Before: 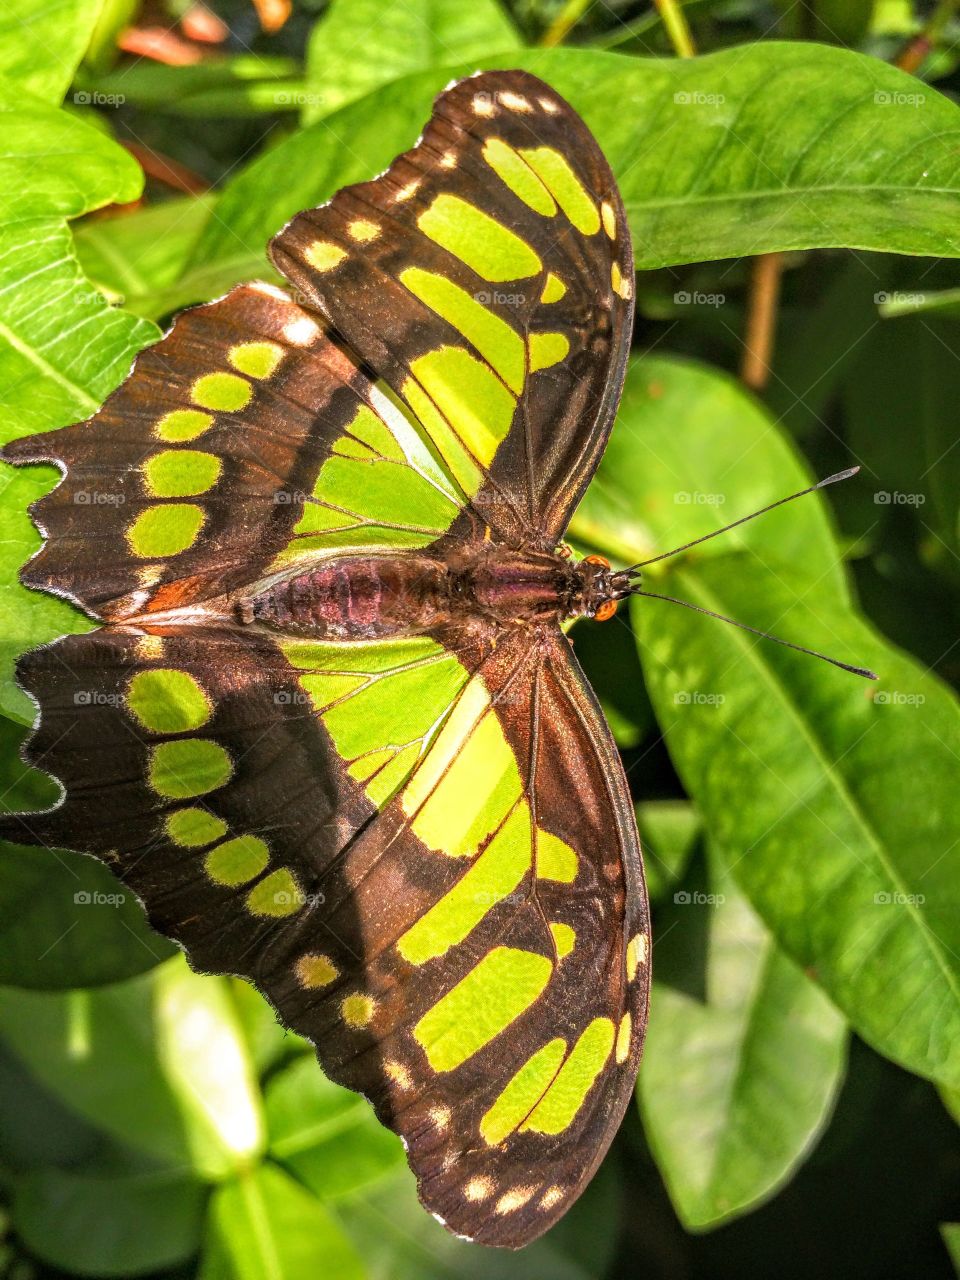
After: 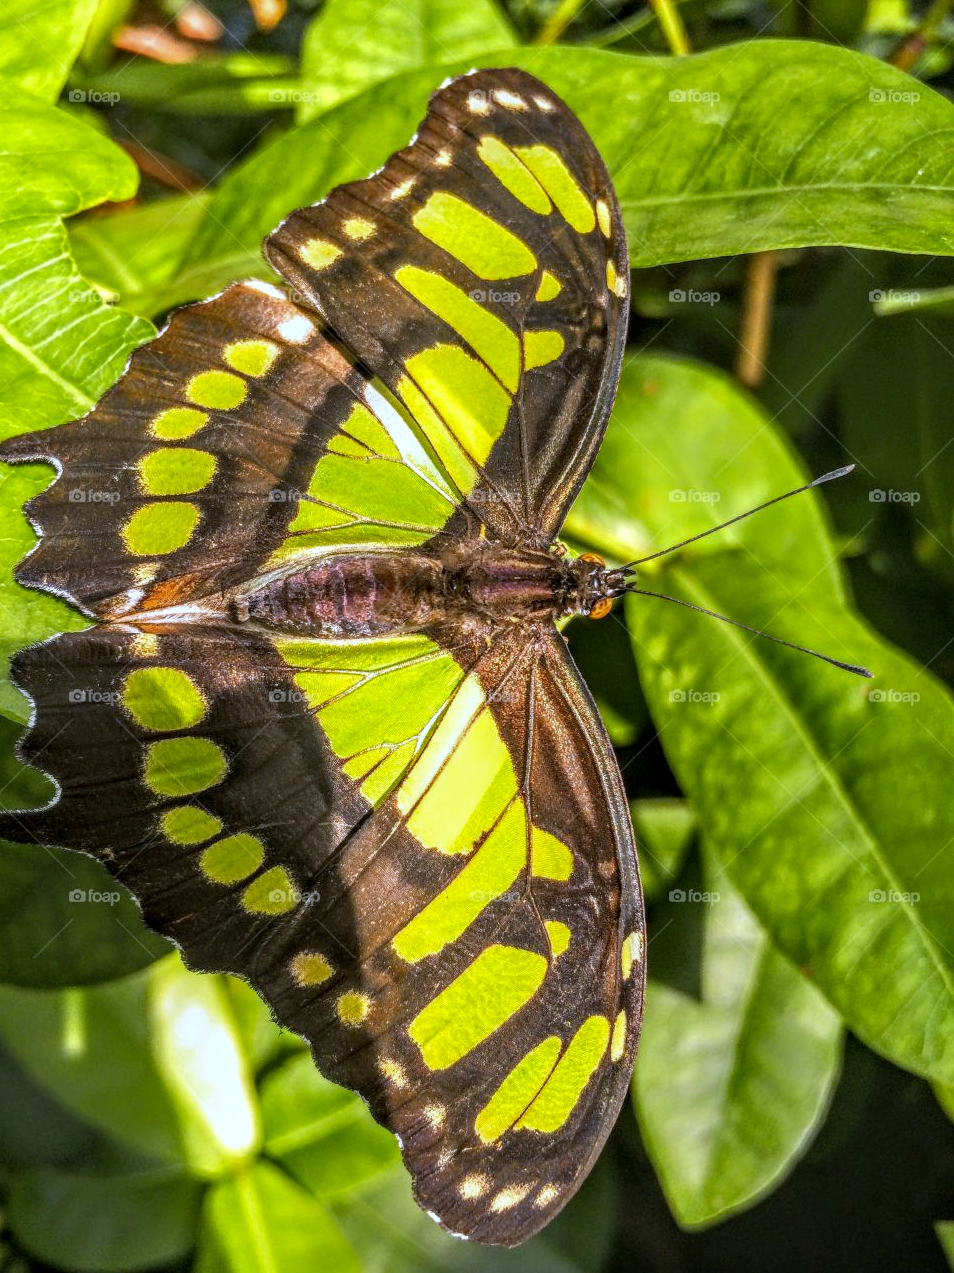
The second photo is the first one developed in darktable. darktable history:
white balance: red 0.926, green 1.003, blue 1.133
crop and rotate: left 0.614%, top 0.179%, bottom 0.309%
color contrast: green-magenta contrast 0.8, blue-yellow contrast 1.1, unbound 0
local contrast: on, module defaults
